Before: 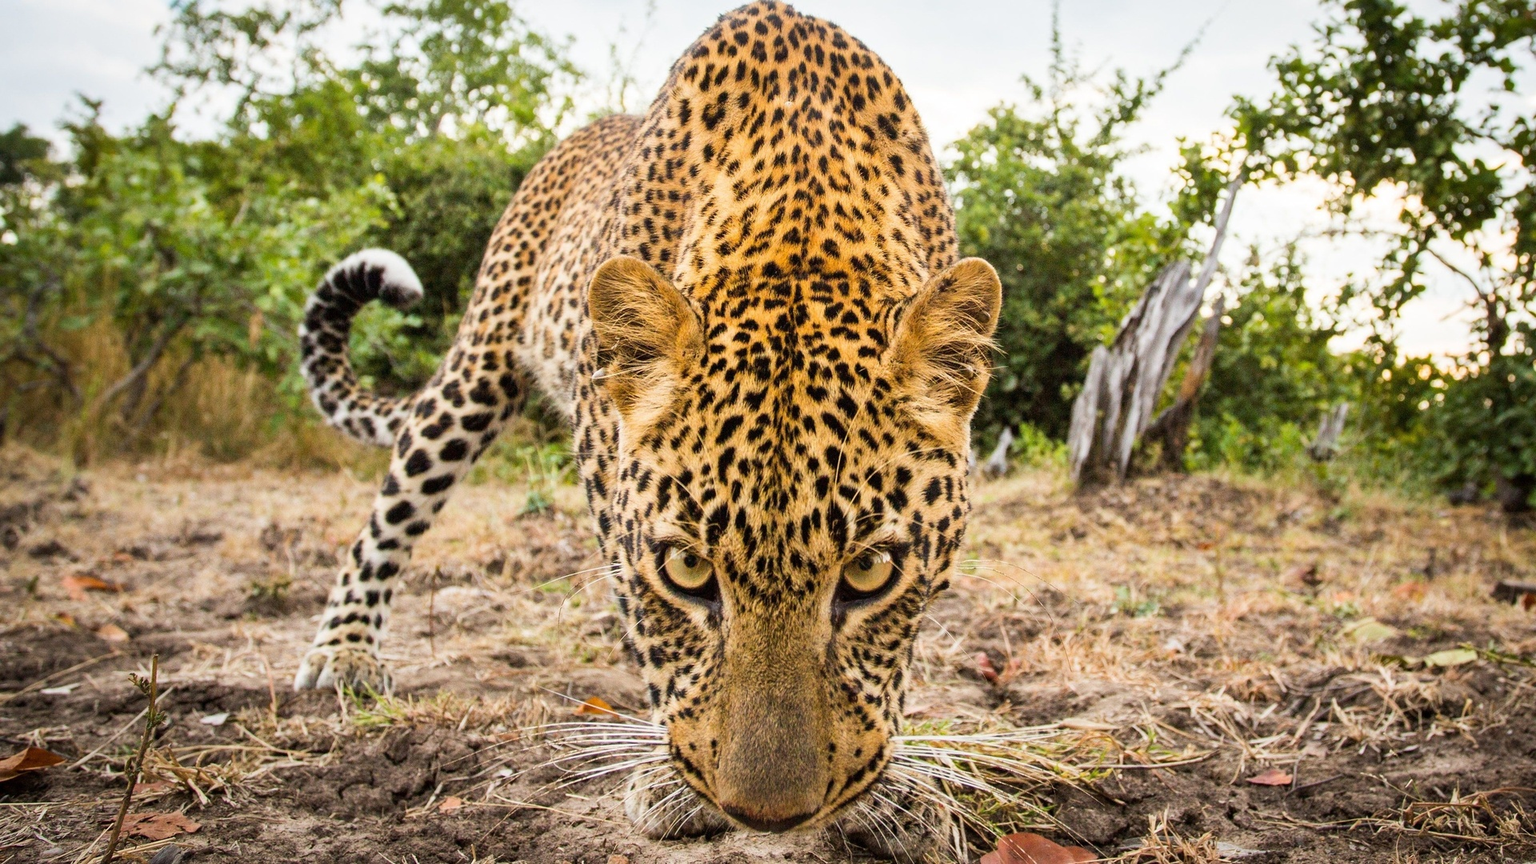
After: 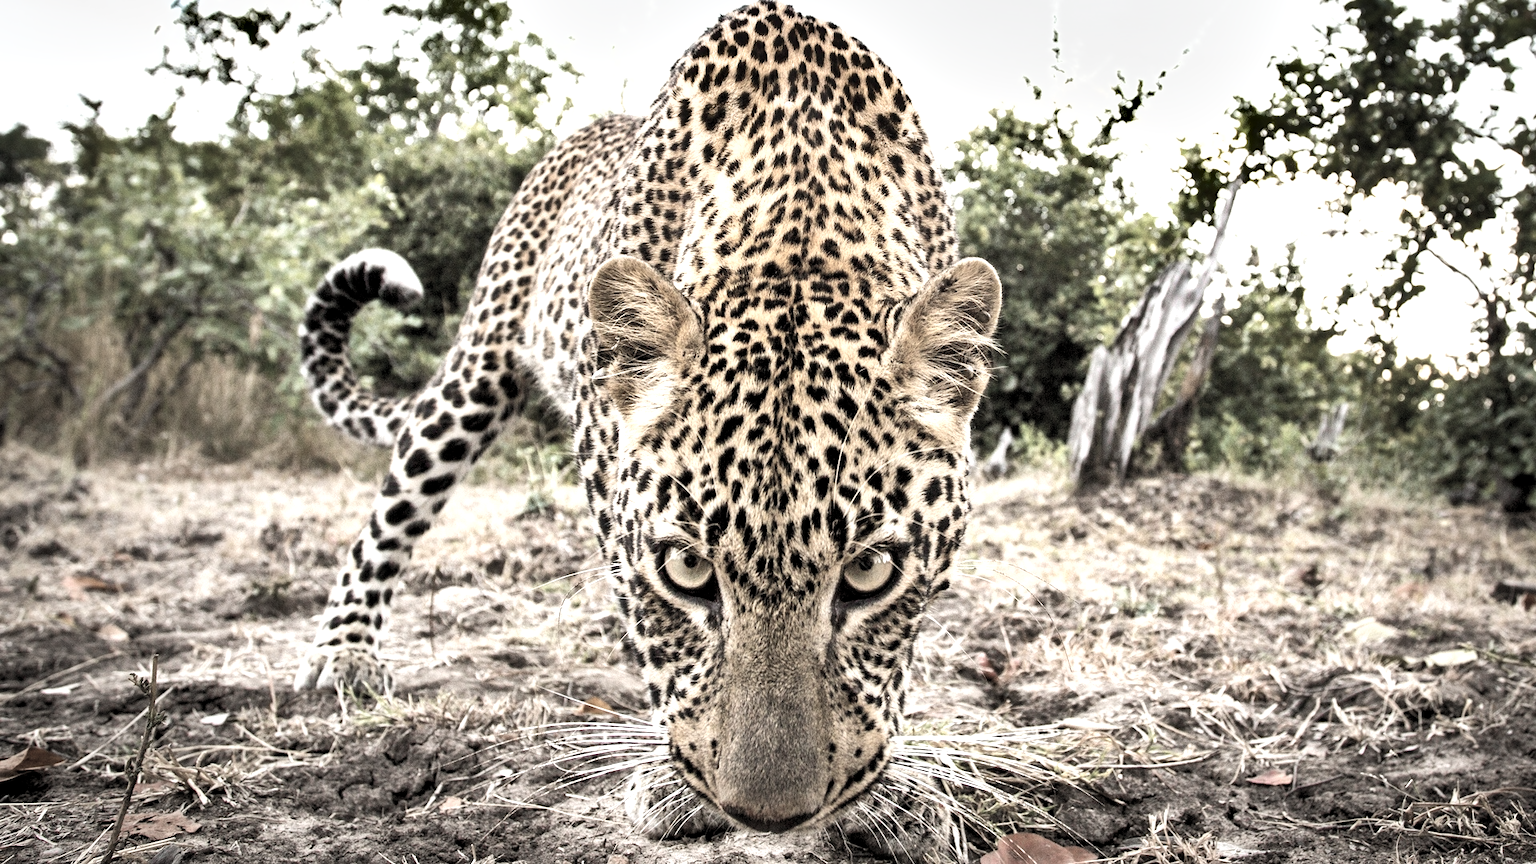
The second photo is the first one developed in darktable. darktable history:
exposure: black level correction 0, exposure 0.499 EV, compensate highlight preservation false
levels: levels [0.062, 0.494, 0.925]
shadows and highlights: low approximation 0.01, soften with gaussian
color zones: curves: ch1 [(0, 0.34) (0.143, 0.164) (0.286, 0.152) (0.429, 0.176) (0.571, 0.173) (0.714, 0.188) (0.857, 0.199) (1, 0.34)]
